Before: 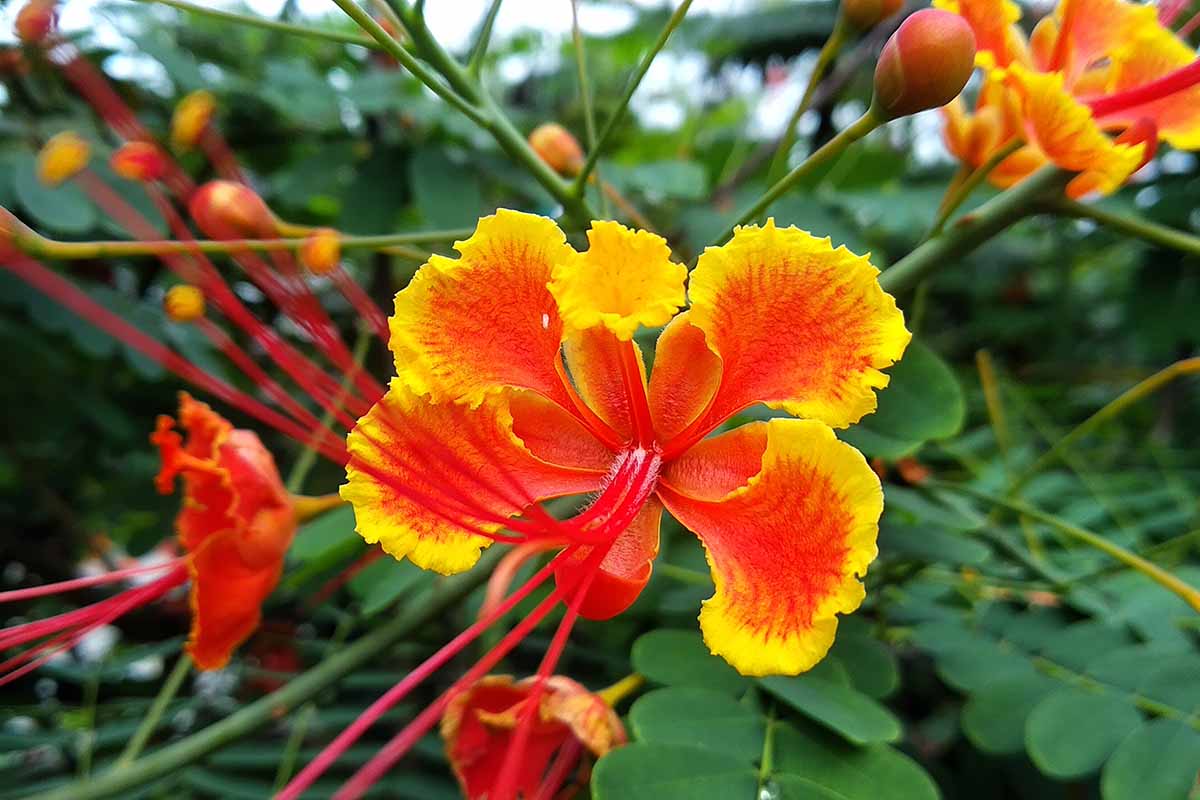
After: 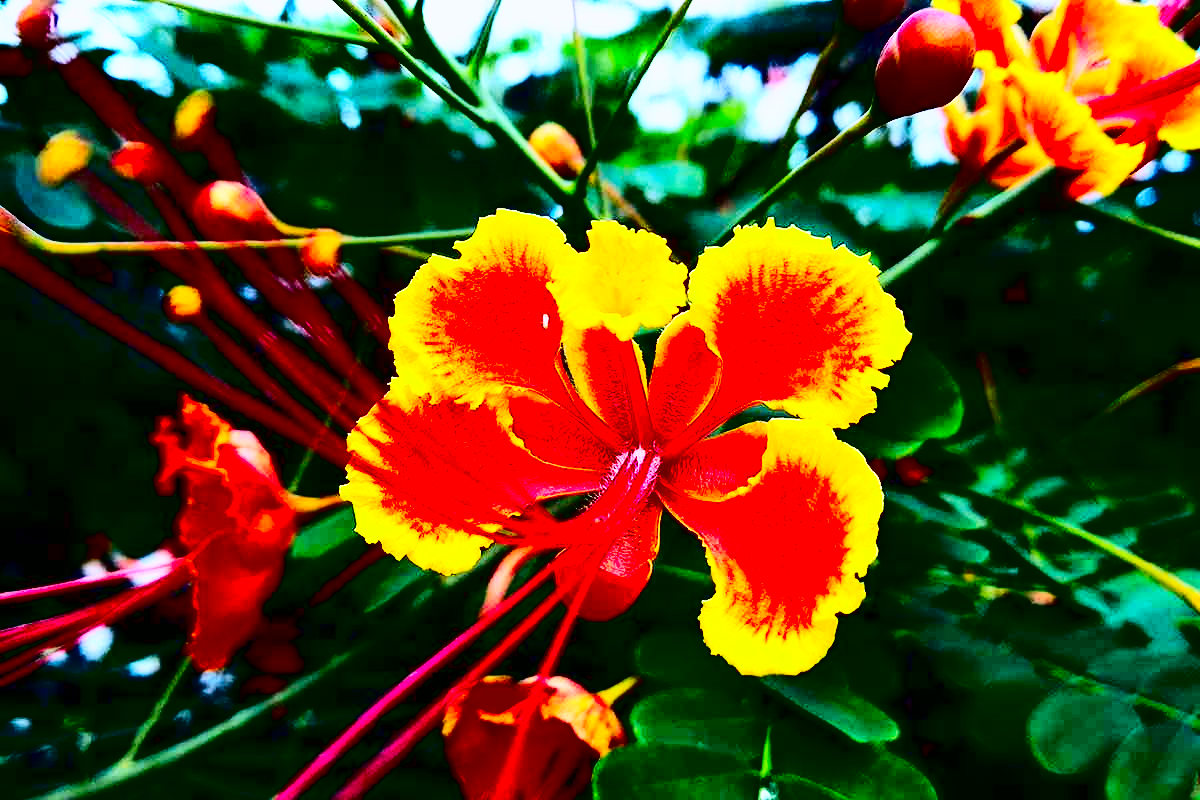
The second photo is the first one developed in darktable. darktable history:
base curve: curves: ch0 [(0, 0) (0.088, 0.125) (0.176, 0.251) (0.354, 0.501) (0.613, 0.749) (1, 0.877)], preserve colors none
contrast brightness saturation: contrast 0.77, brightness -1, saturation 1
color calibration: illuminant as shot in camera, x 0.358, y 0.373, temperature 4628.91 K
white balance: red 0.984, blue 1.059
